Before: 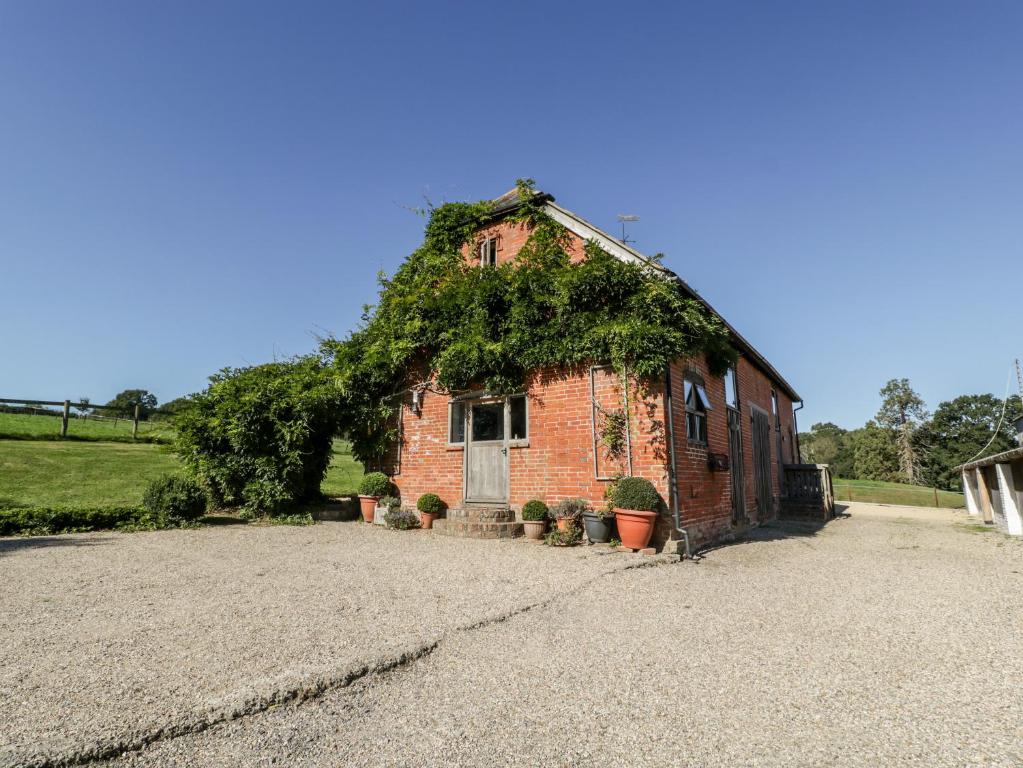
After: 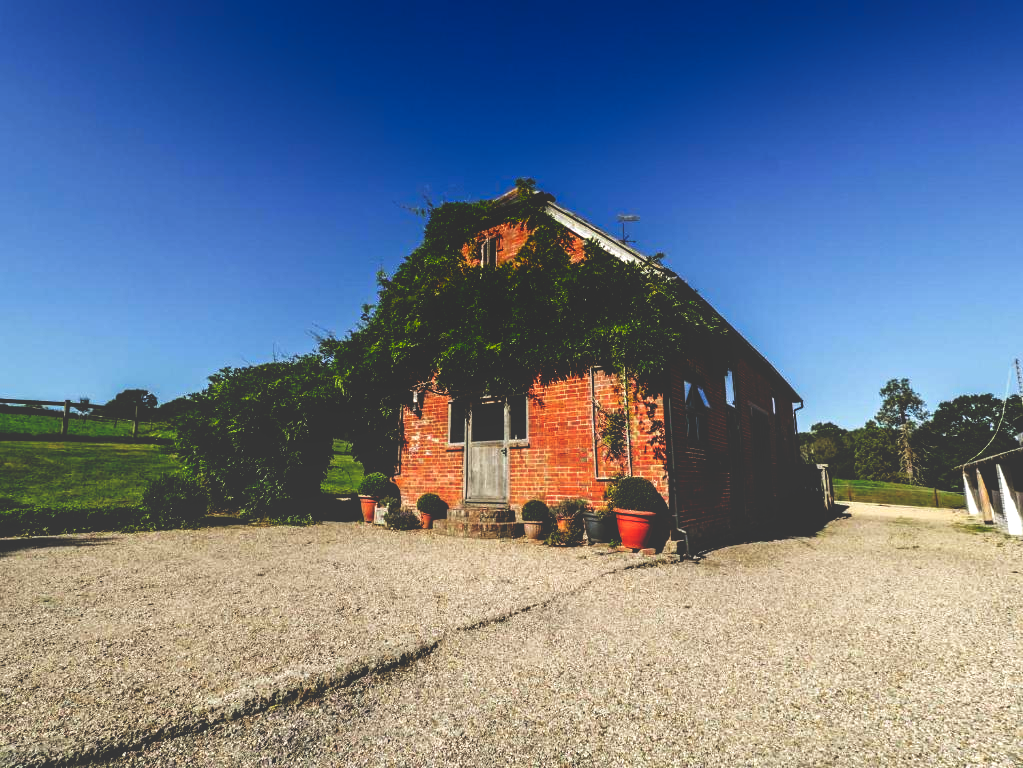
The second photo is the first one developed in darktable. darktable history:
base curve: curves: ch0 [(0, 0.036) (0.083, 0.04) (0.804, 1)], preserve colors none
shadows and highlights: shadows -88.9, highlights -36.32, soften with gaussian
exposure: exposure -0.004 EV, compensate exposure bias true, compensate highlight preservation false
